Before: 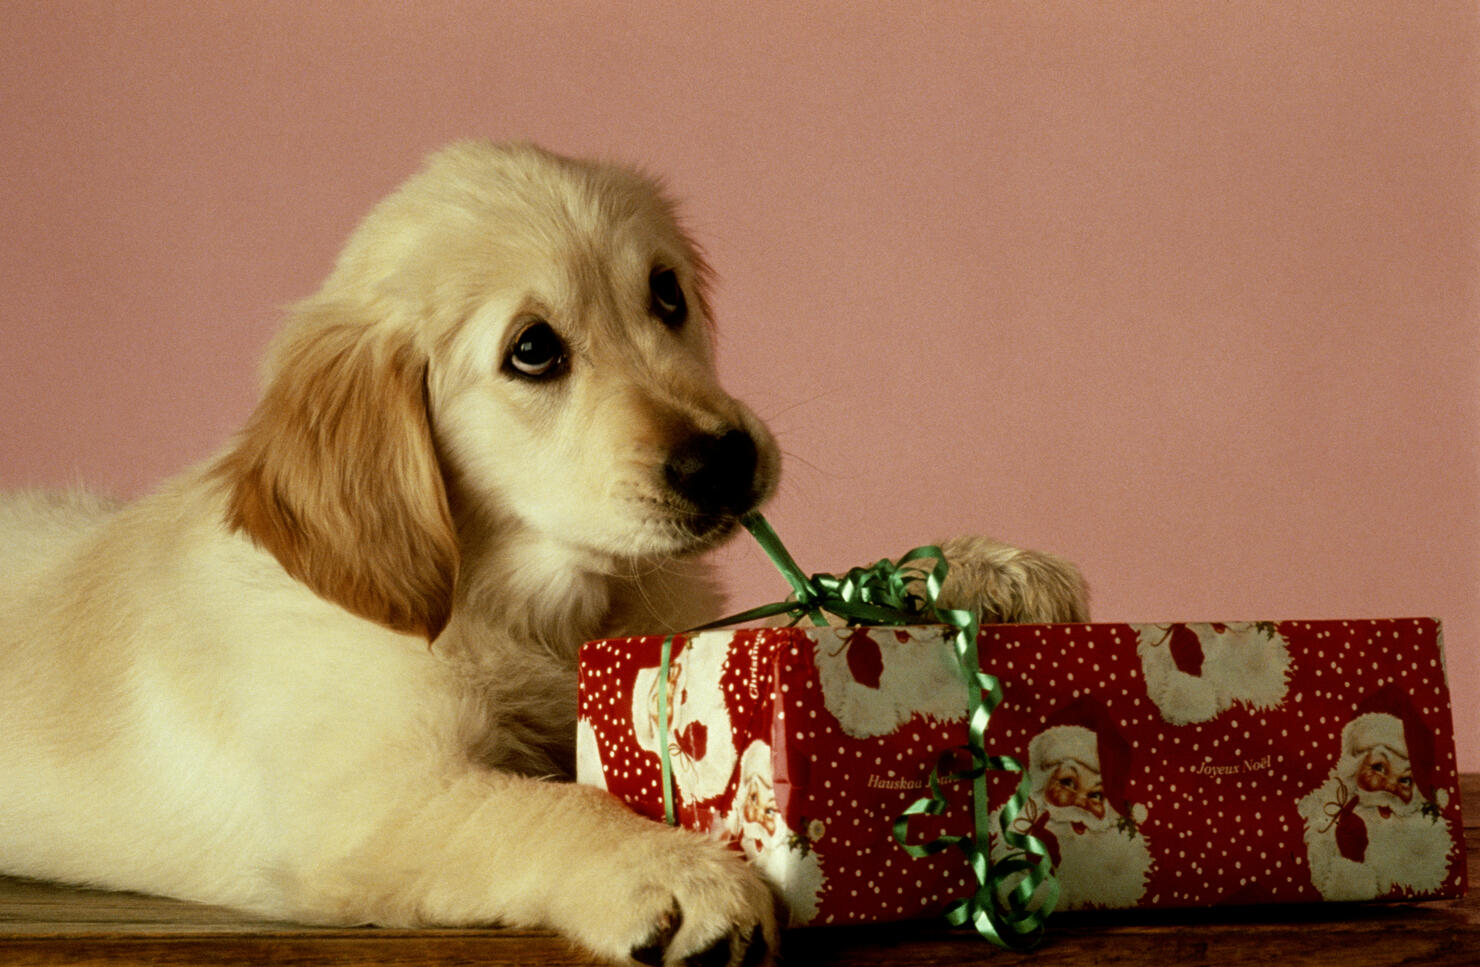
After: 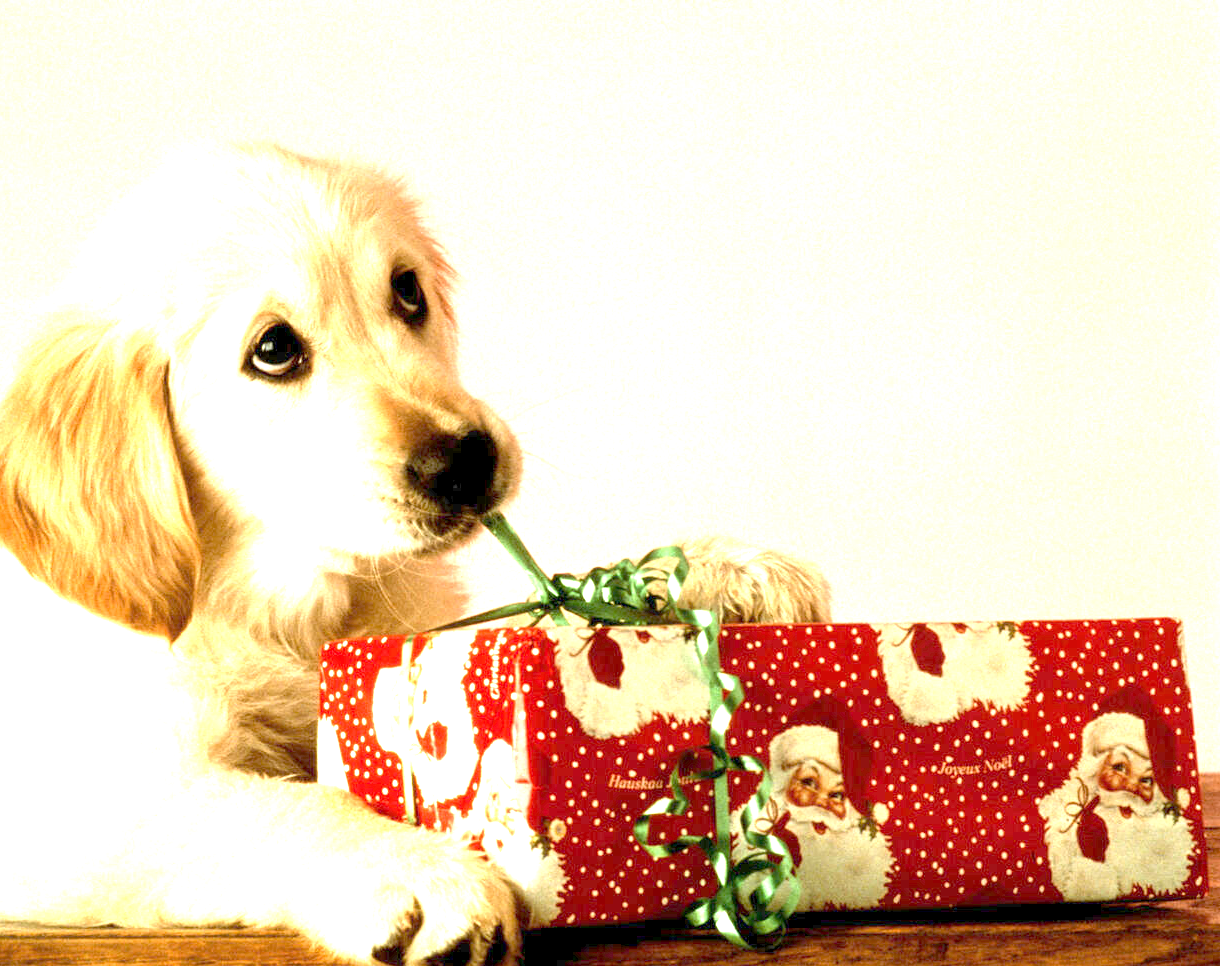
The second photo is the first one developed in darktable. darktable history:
crop: left 17.567%, bottom 0.027%
exposure: exposure 2.28 EV, compensate exposure bias true, compensate highlight preservation false
